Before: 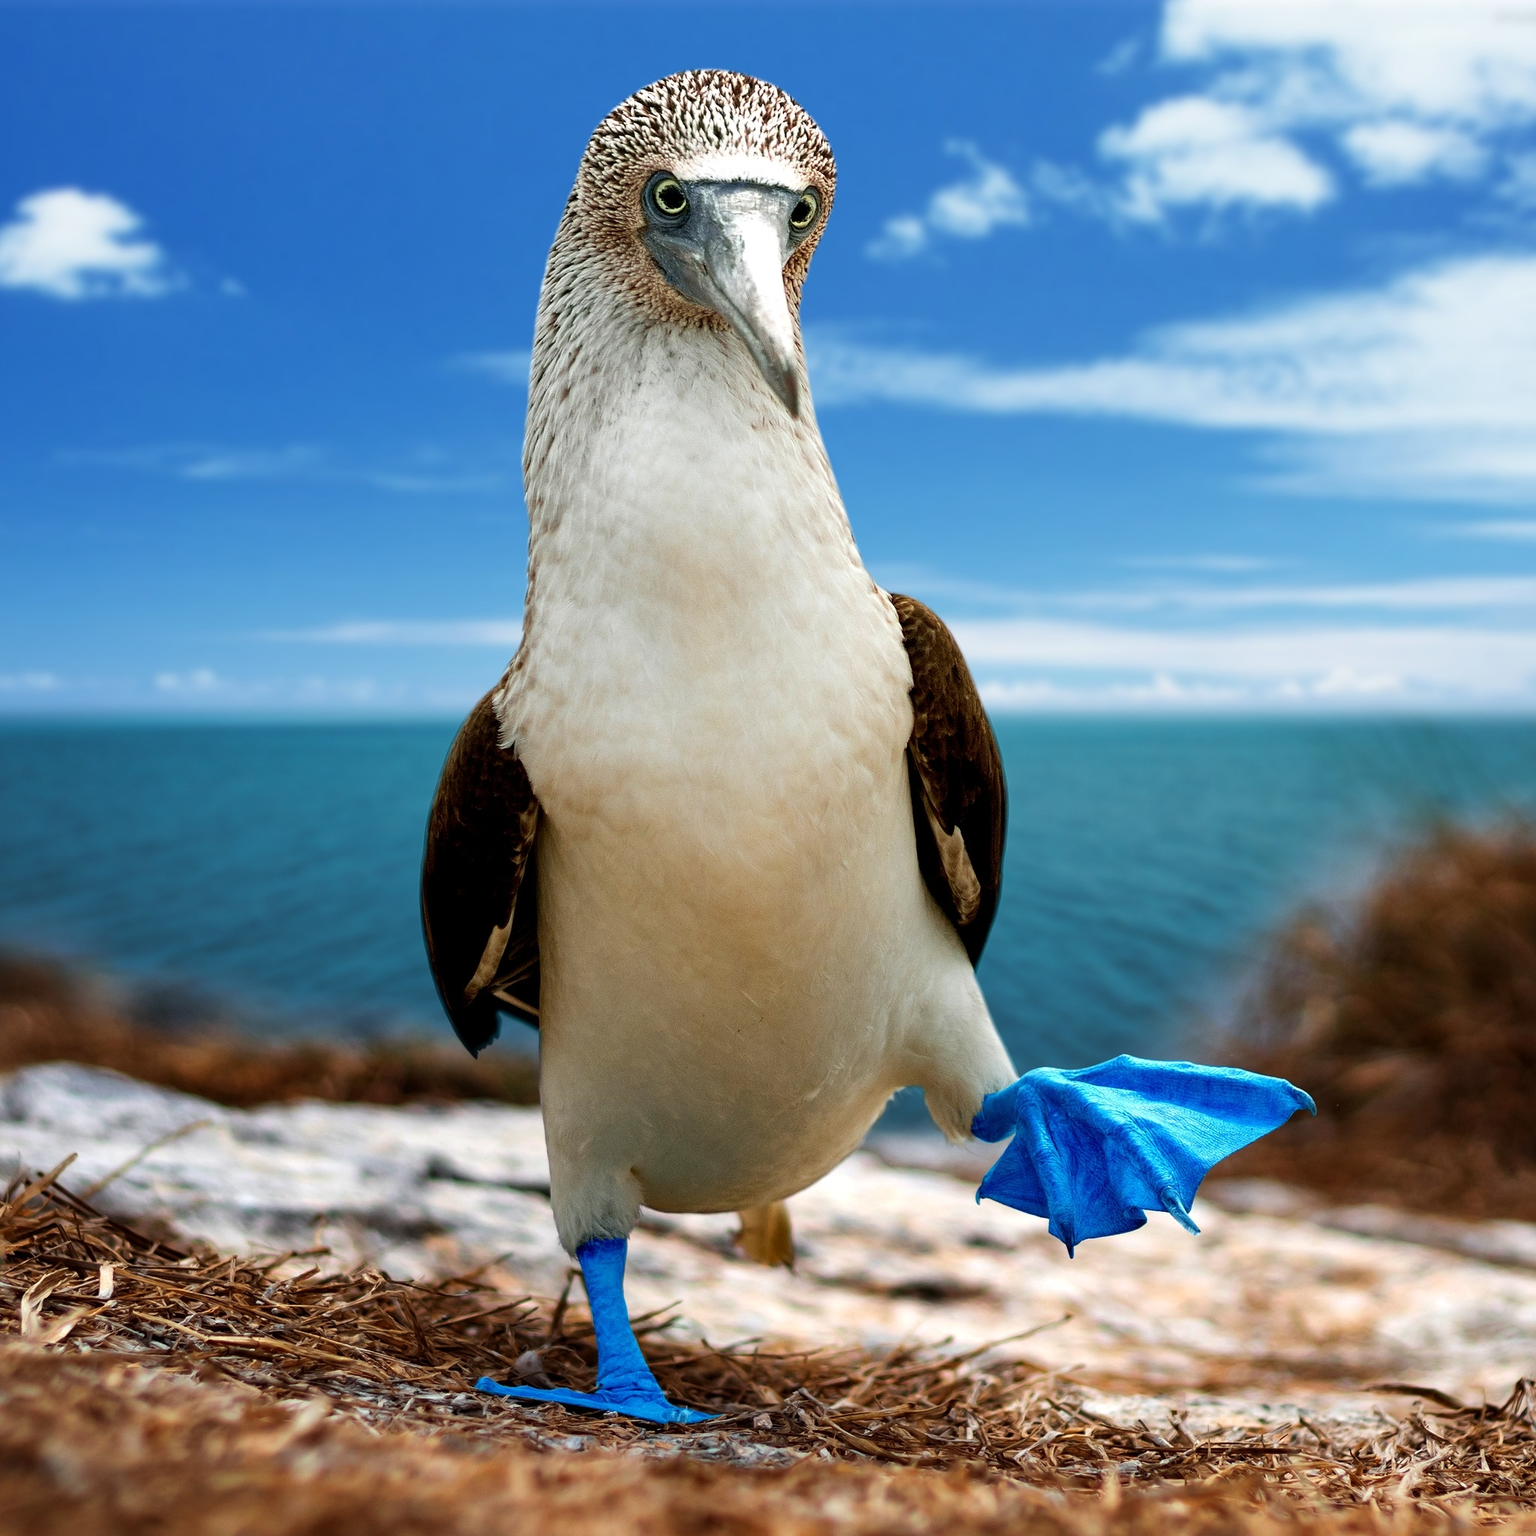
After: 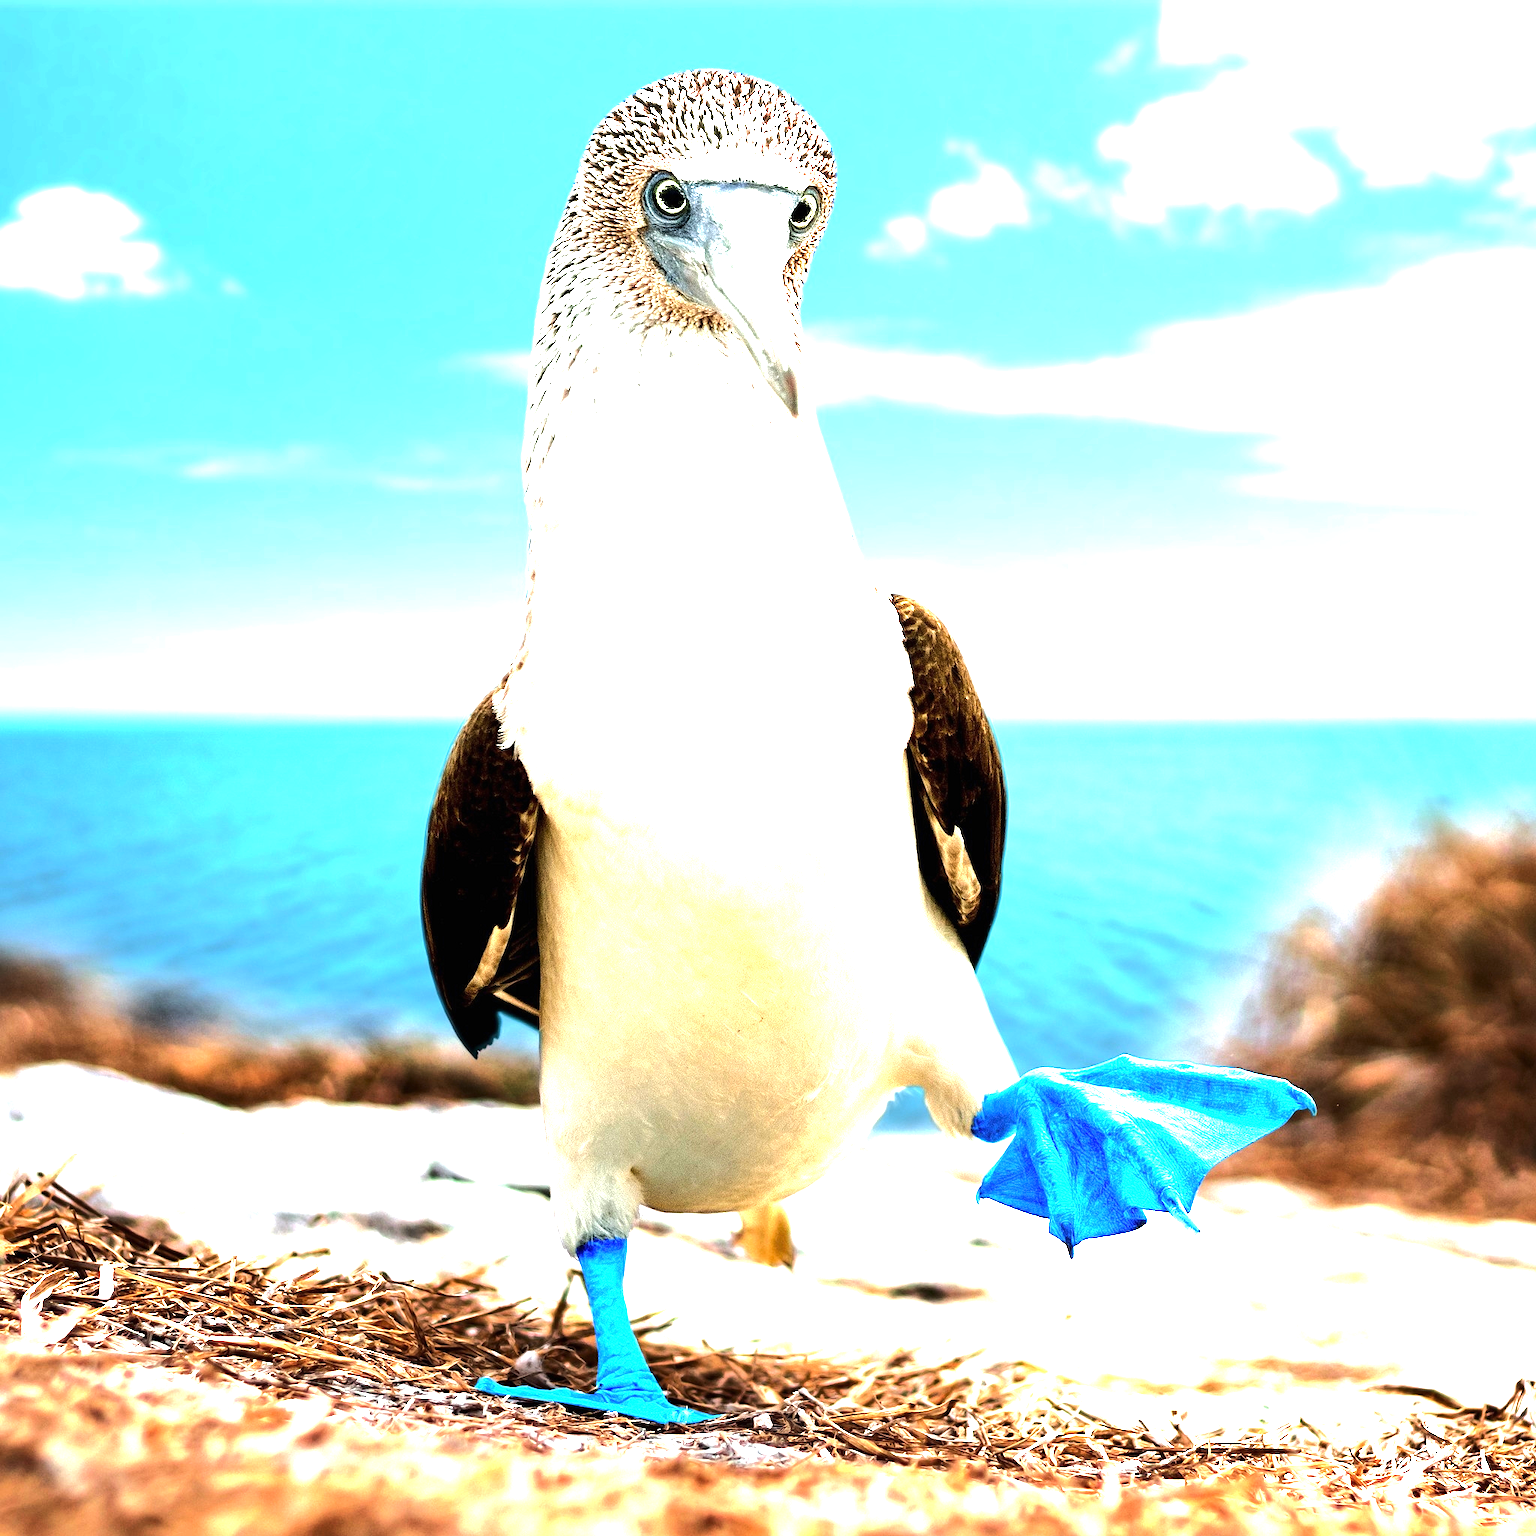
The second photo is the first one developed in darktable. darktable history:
base curve: curves: ch0 [(0, 0) (0.262, 0.32) (0.722, 0.705) (1, 1)]
exposure: black level correction 0, exposure 1.741 EV, compensate exposure bias true, compensate highlight preservation false
white balance: emerald 1
tone equalizer: -8 EV -1.08 EV, -7 EV -1.01 EV, -6 EV -0.867 EV, -5 EV -0.578 EV, -3 EV 0.578 EV, -2 EV 0.867 EV, -1 EV 1.01 EV, +0 EV 1.08 EV, edges refinement/feathering 500, mask exposure compensation -1.57 EV, preserve details no
